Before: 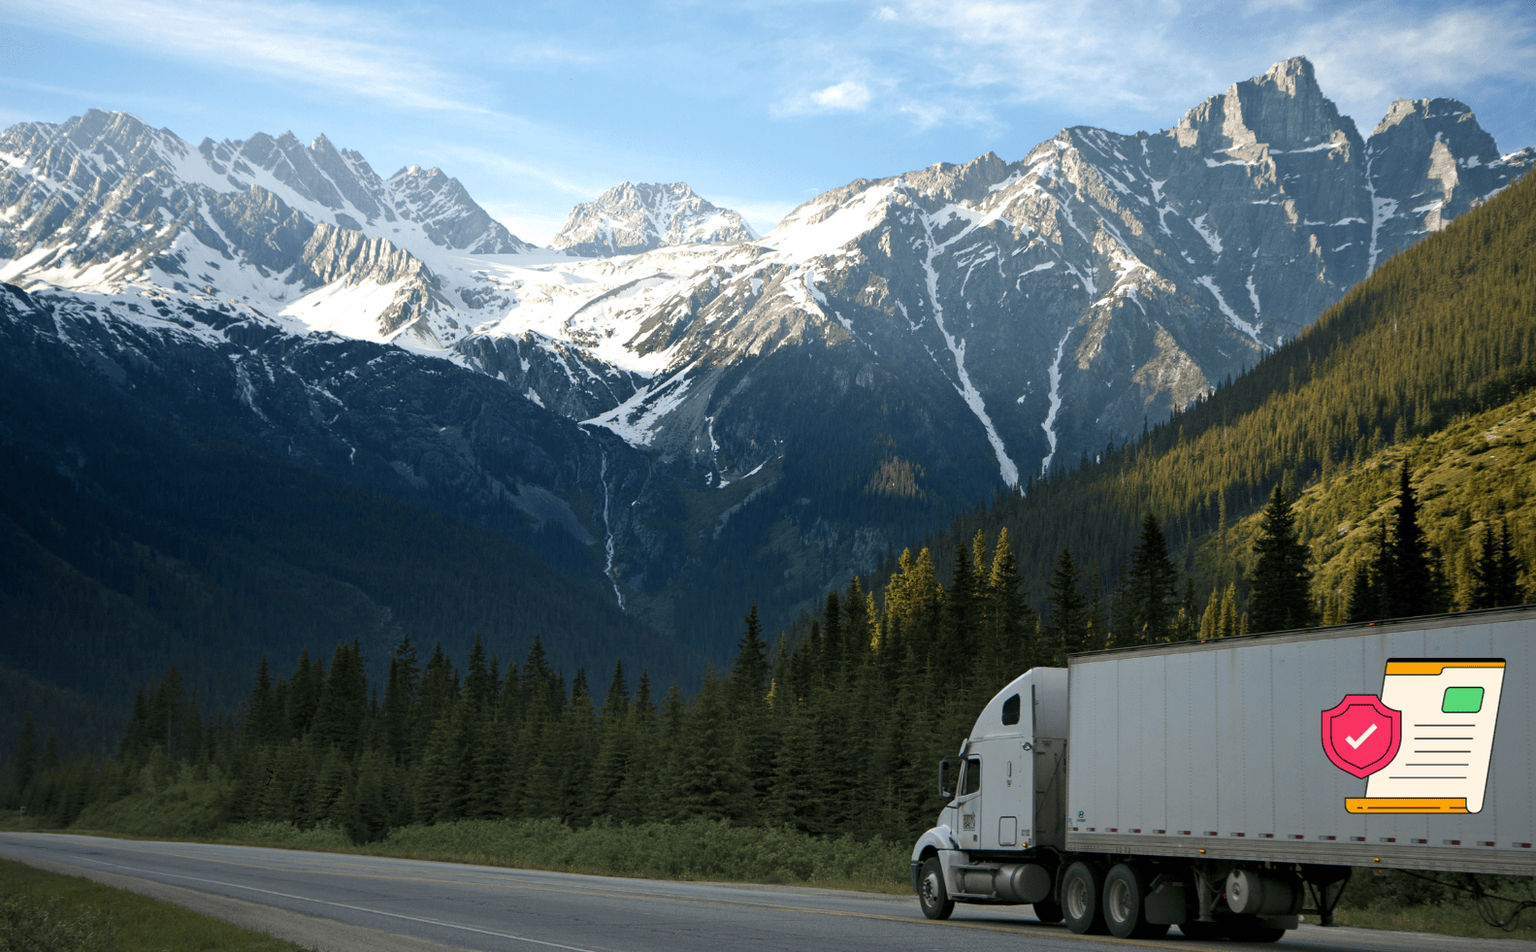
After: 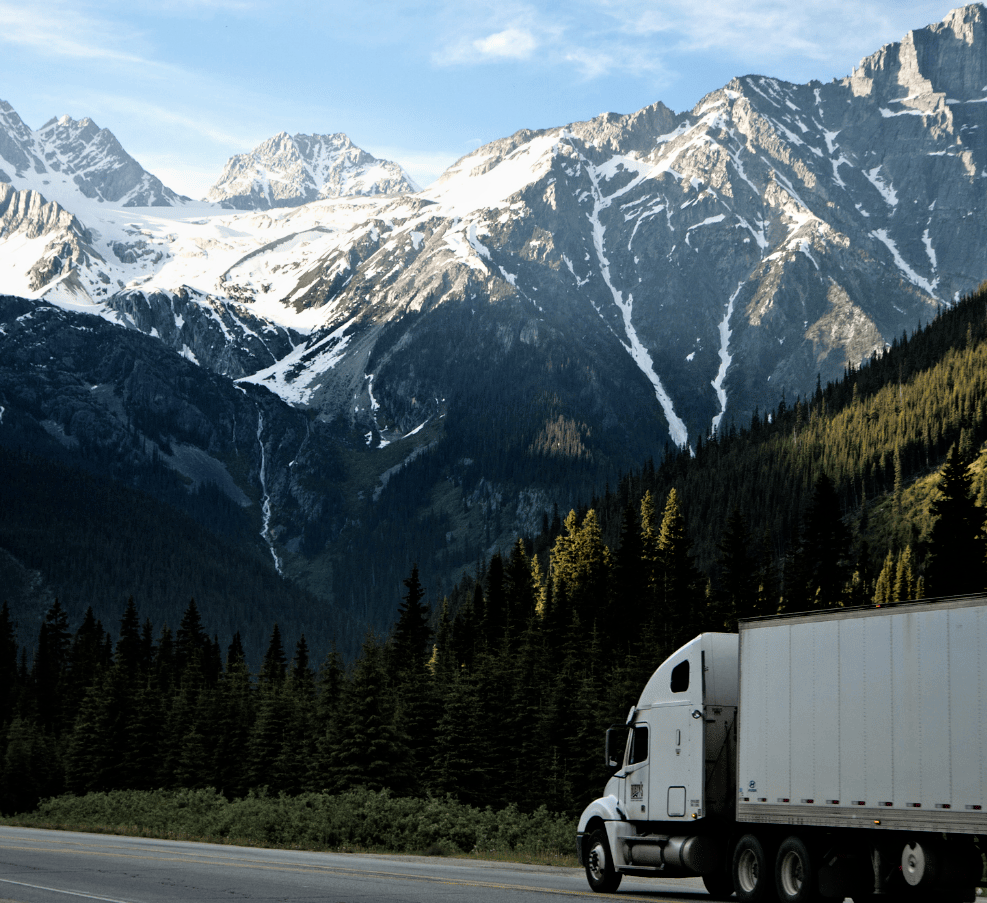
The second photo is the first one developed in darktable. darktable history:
crop and rotate: left 22.918%, top 5.629%, right 14.711%, bottom 2.247%
filmic rgb: black relative exposure -4.93 EV, white relative exposure 2.84 EV, hardness 3.72
contrast equalizer: y [[0.524, 0.538, 0.547, 0.548, 0.538, 0.524], [0.5 ×6], [0.5 ×6], [0 ×6], [0 ×6]]
